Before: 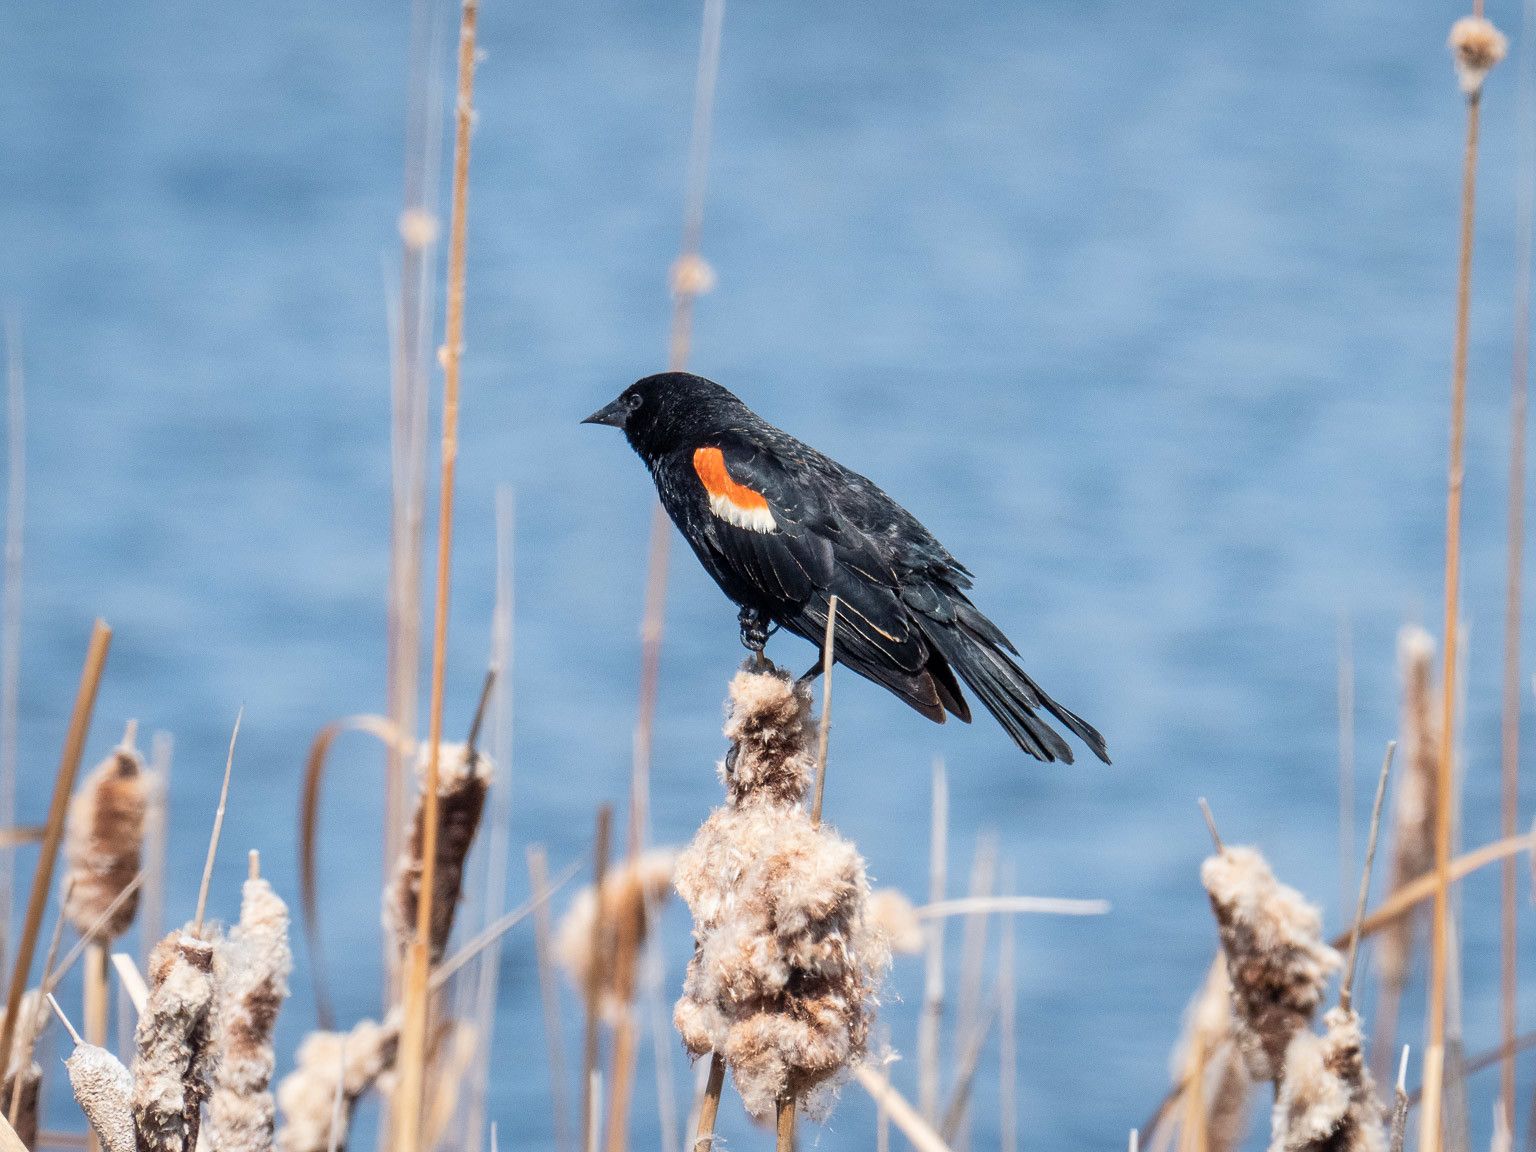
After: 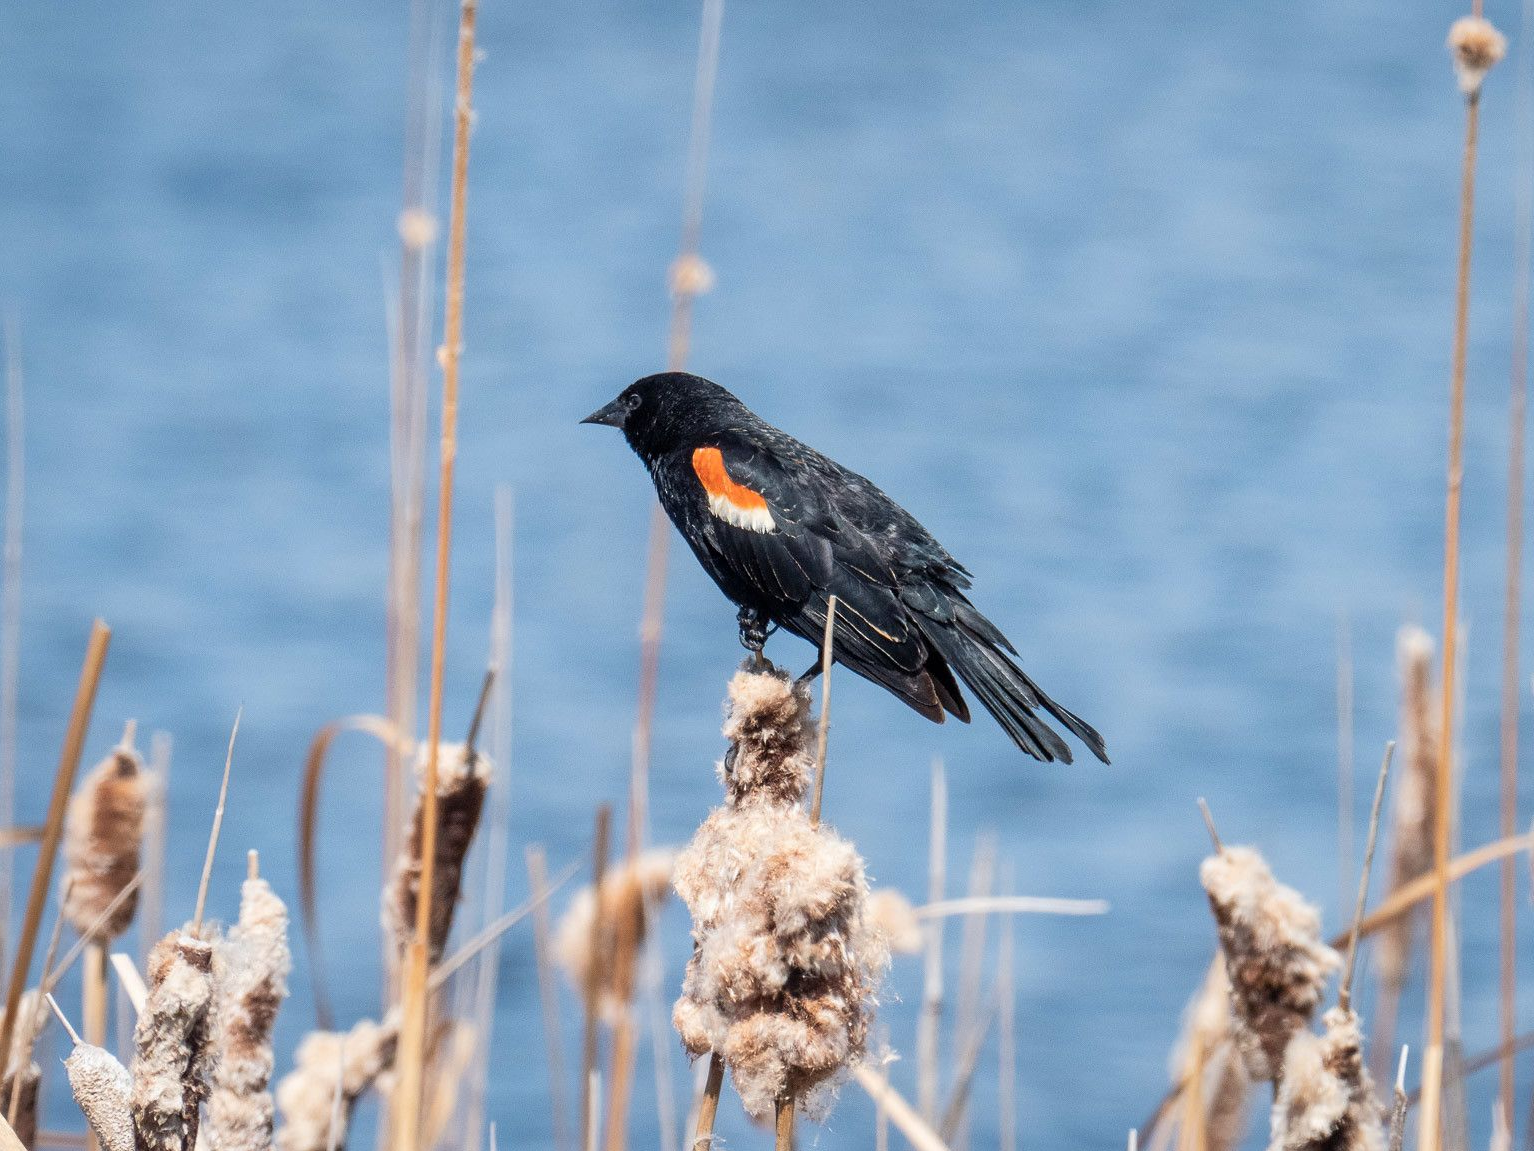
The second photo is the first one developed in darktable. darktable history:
crop and rotate: left 0.126%
rotate and perspective: automatic cropping off
